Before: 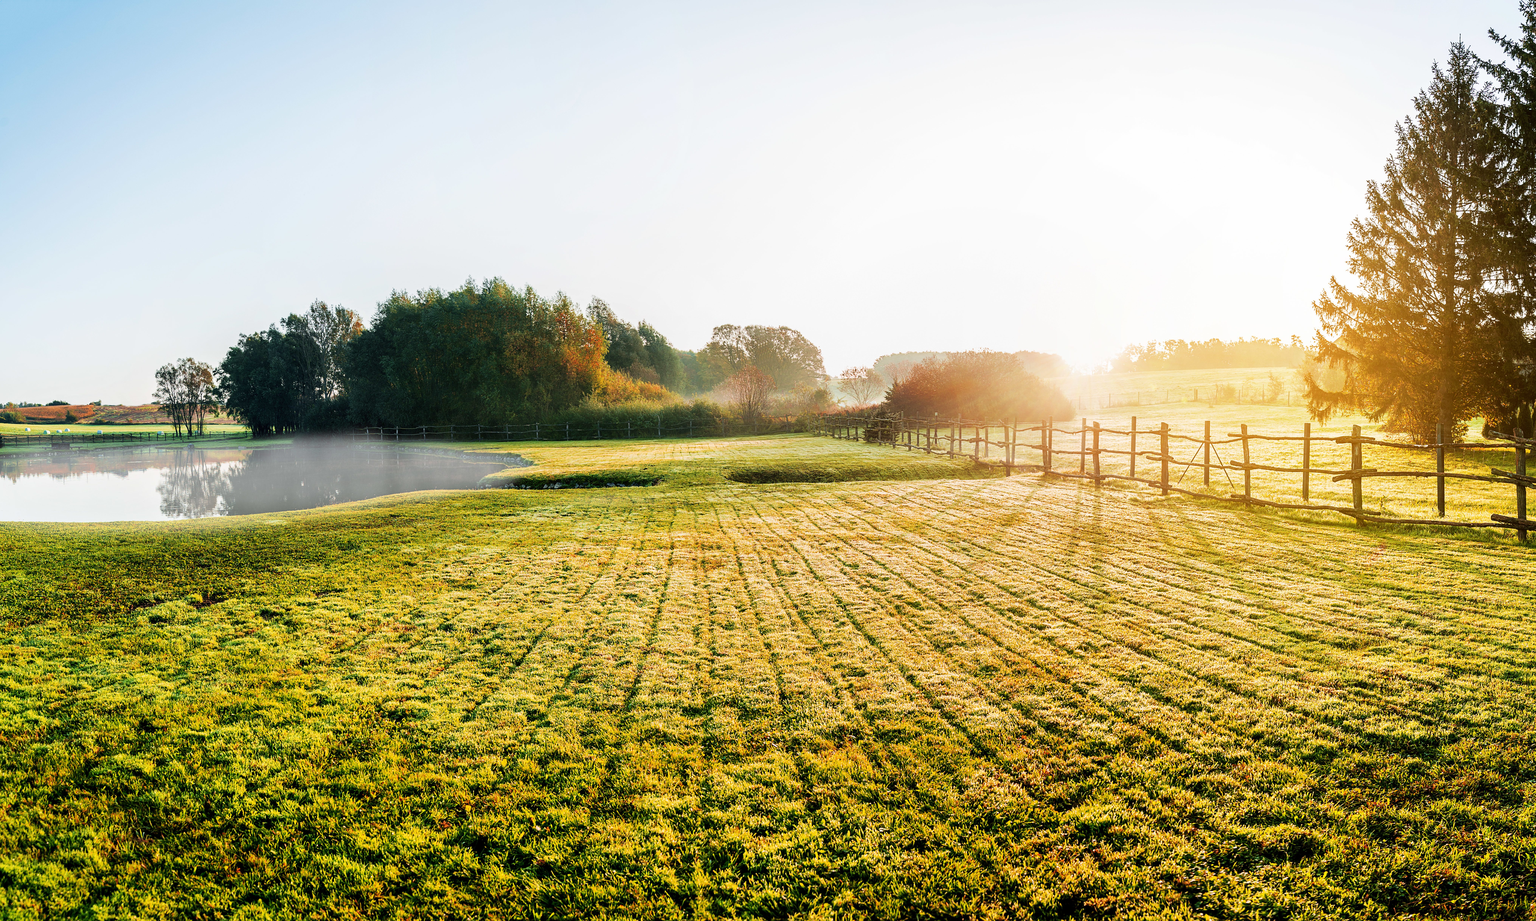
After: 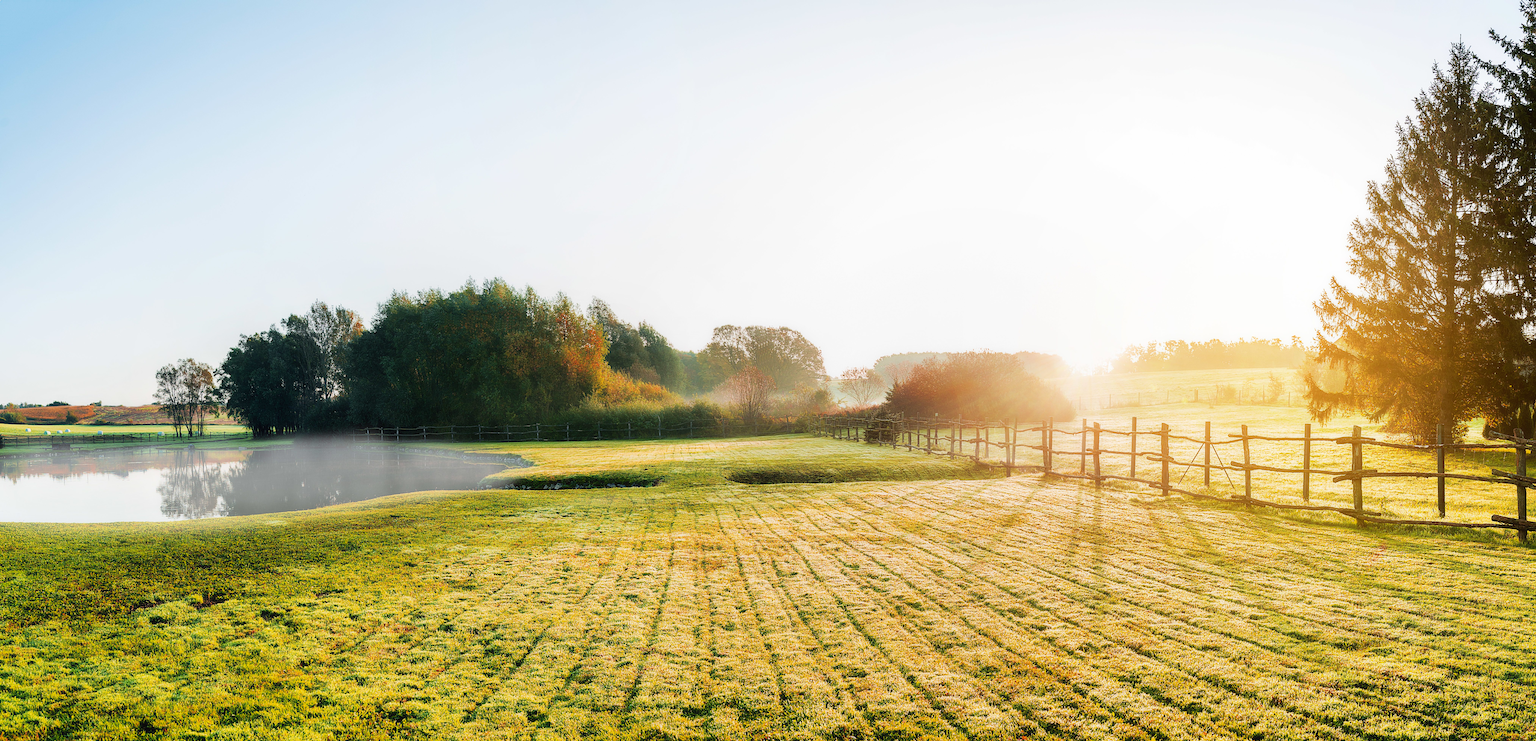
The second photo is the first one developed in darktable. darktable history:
contrast equalizer: octaves 7, y [[0.5, 0.5, 0.544, 0.569, 0.5, 0.5], [0.5 ×6], [0.5 ×6], [0 ×6], [0 ×6]], mix -0.995
crop: bottom 19.572%
